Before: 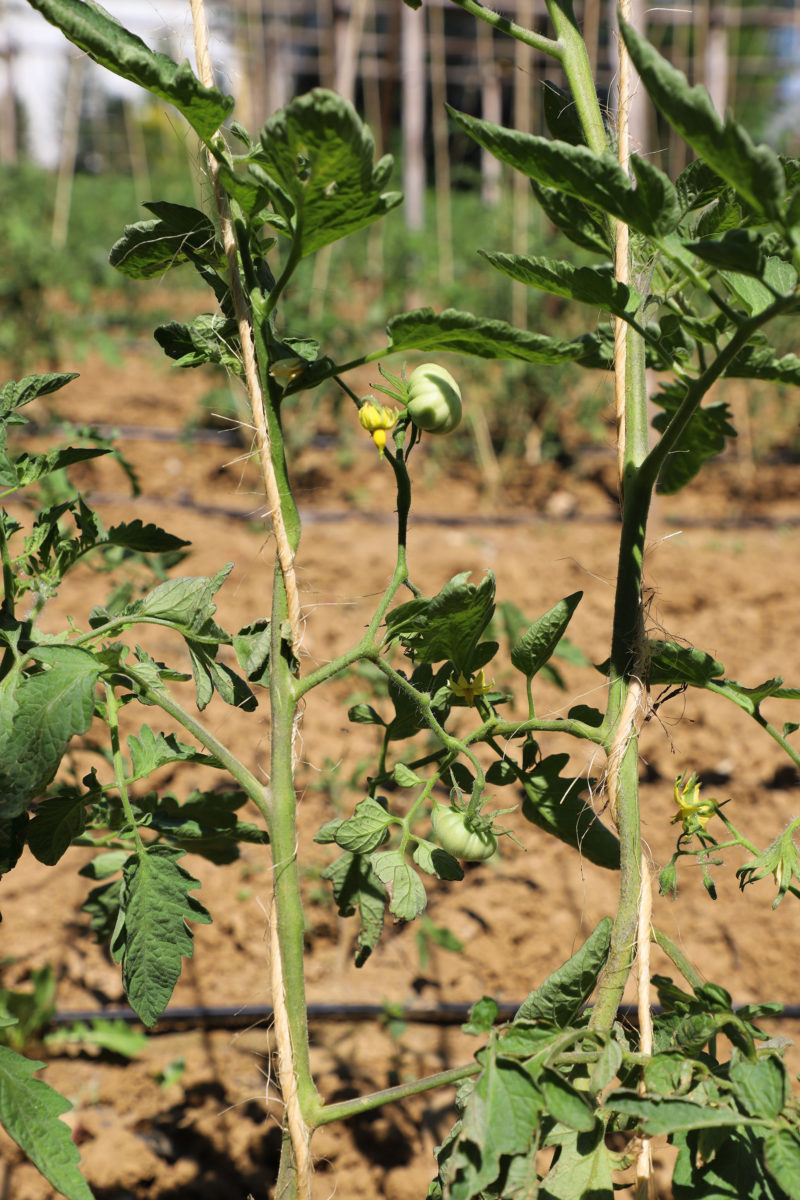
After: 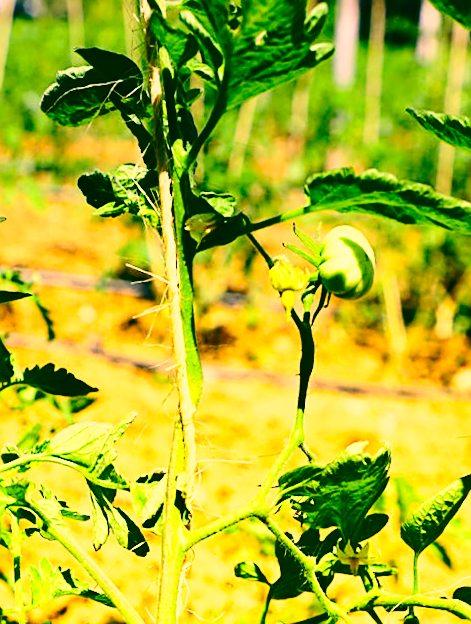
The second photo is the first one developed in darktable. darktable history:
base curve: curves: ch0 [(0, 0) (0.028, 0.03) (0.121, 0.232) (0.46, 0.748) (0.859, 0.968) (1, 1)], preserve colors none
contrast brightness saturation: contrast 0.26, brightness 0.02, saturation 0.87
graduated density: hue 238.83°, saturation 50%
crop and rotate: angle -4.99°, left 2.122%, top 6.945%, right 27.566%, bottom 30.519%
exposure: black level correction 0, exposure 0.7 EV, compensate exposure bias true, compensate highlight preservation false
color correction: highlights a* 5.62, highlights b* 33.57, shadows a* -25.86, shadows b* 4.02
sharpen: on, module defaults
rotate and perspective: rotation 0.062°, lens shift (vertical) 0.115, lens shift (horizontal) -0.133, crop left 0.047, crop right 0.94, crop top 0.061, crop bottom 0.94
